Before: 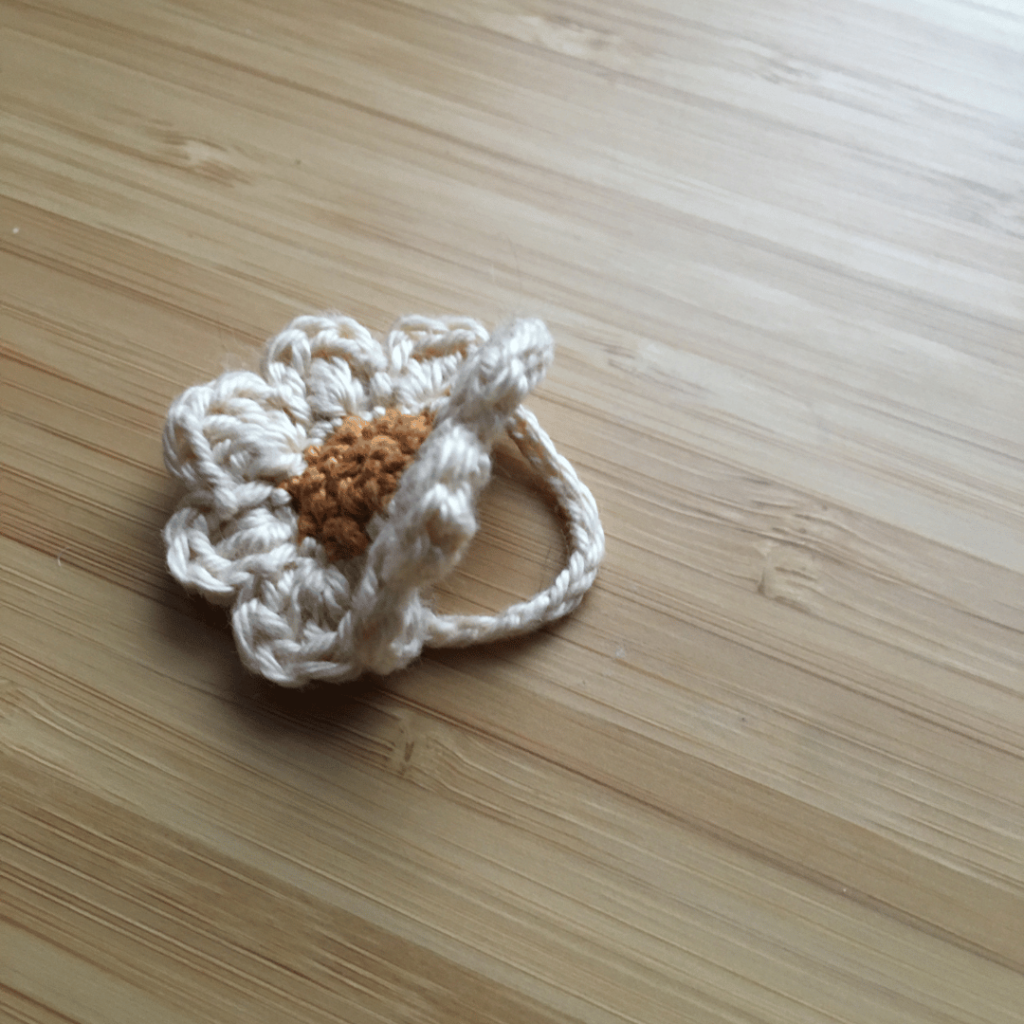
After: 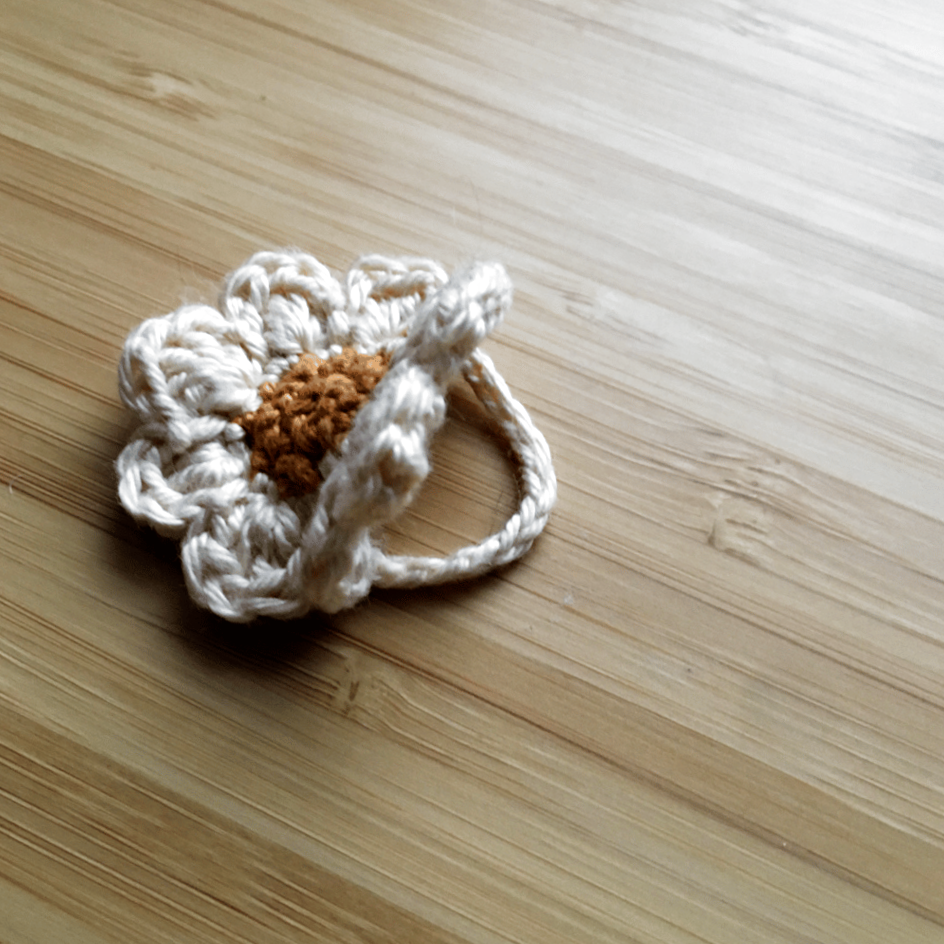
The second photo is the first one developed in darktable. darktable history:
exposure: compensate highlight preservation false
filmic rgb: black relative exposure -8.2 EV, white relative exposure 2.2 EV, threshold 3 EV, hardness 7.11, latitude 75%, contrast 1.325, highlights saturation mix -2%, shadows ↔ highlights balance 30%, preserve chrominance no, color science v5 (2021), contrast in shadows safe, contrast in highlights safe, enable highlight reconstruction true
crop and rotate: angle -1.96°, left 3.097%, top 4.154%, right 1.586%, bottom 0.529%
